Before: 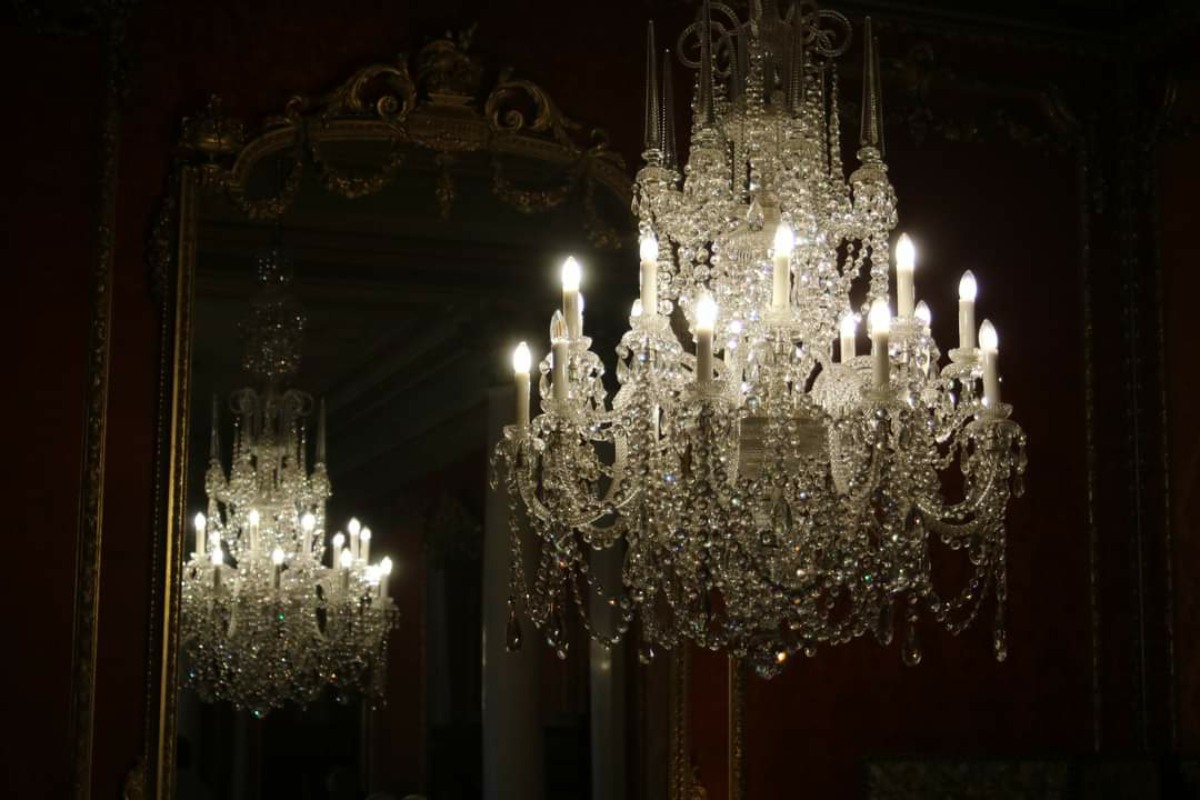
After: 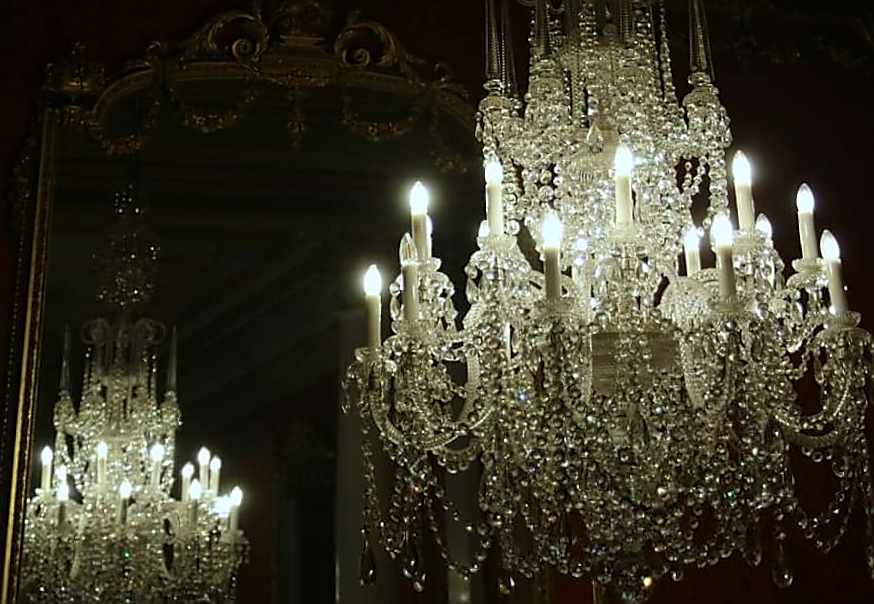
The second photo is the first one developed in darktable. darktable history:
crop and rotate: left 10.77%, top 5.1%, right 10.41%, bottom 16.76%
rotate and perspective: rotation -1.68°, lens shift (vertical) -0.146, crop left 0.049, crop right 0.912, crop top 0.032, crop bottom 0.96
white balance: red 0.925, blue 1.046
rgb curve: curves: ch2 [(0, 0) (0.567, 0.512) (1, 1)], mode RGB, independent channels
sharpen: radius 1.4, amount 1.25, threshold 0.7
